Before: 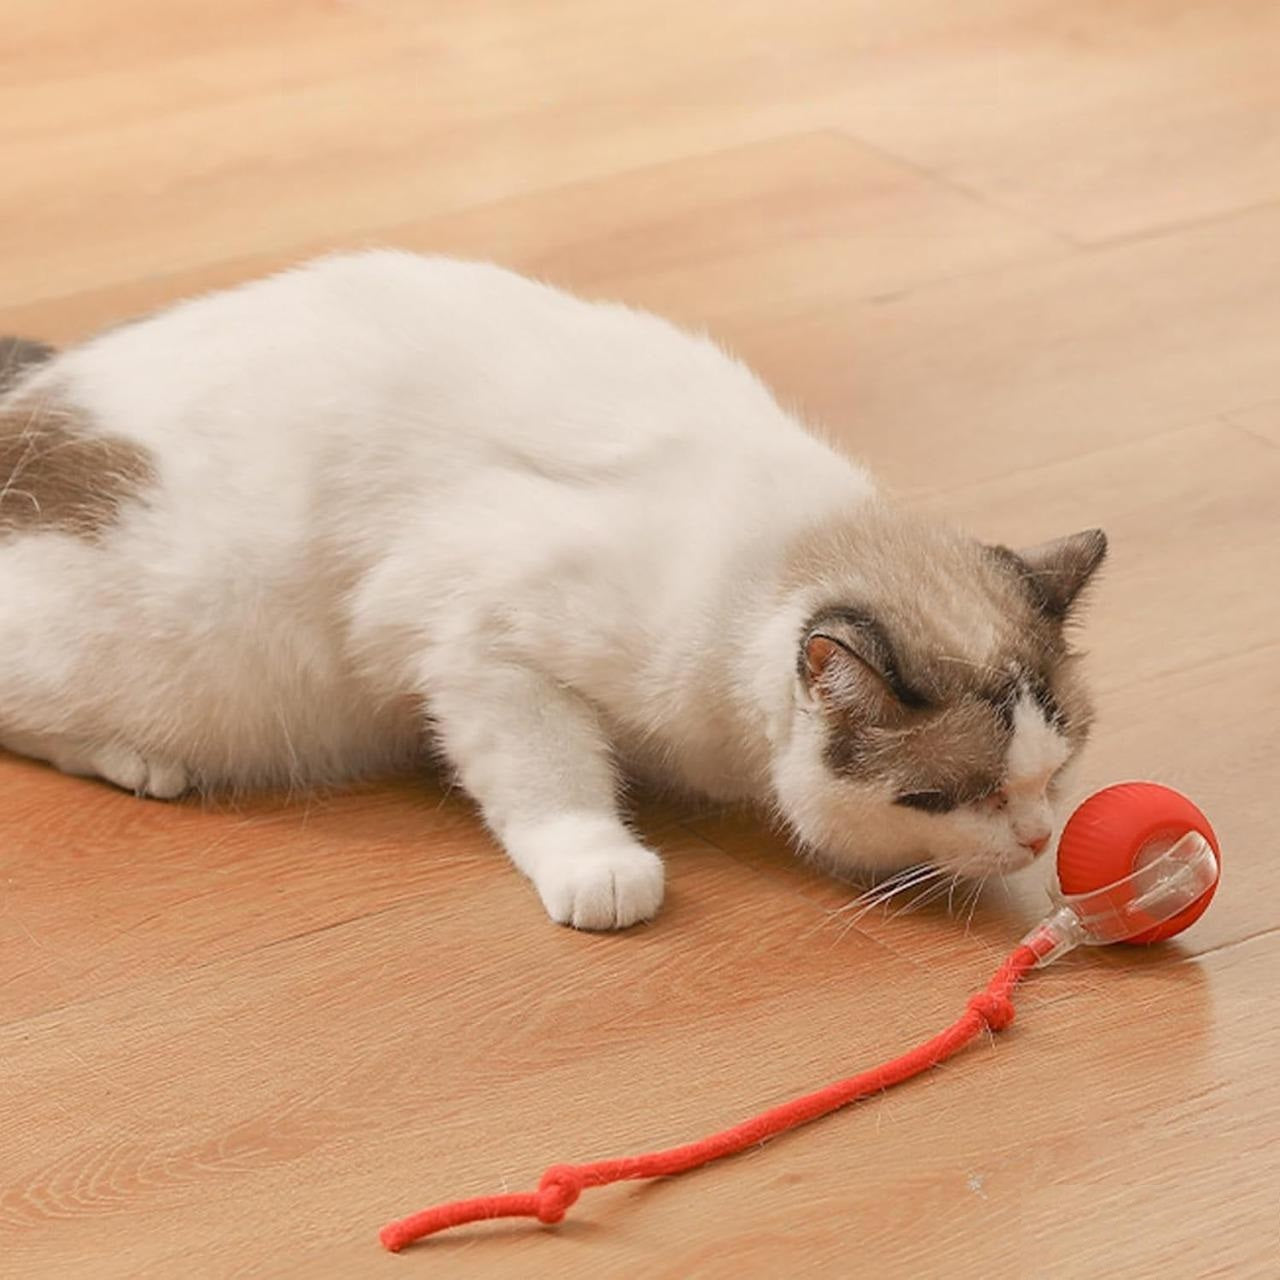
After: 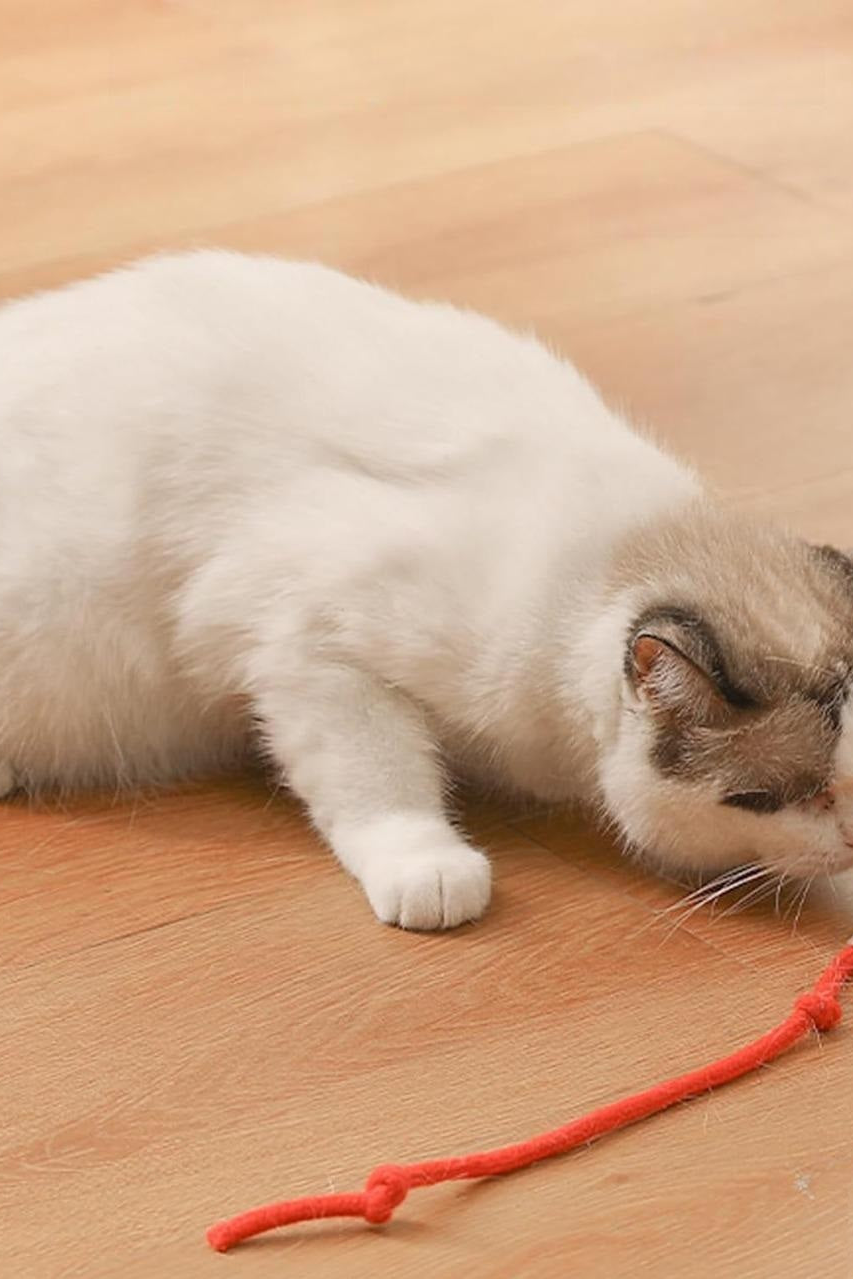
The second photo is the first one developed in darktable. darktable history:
crop and rotate: left 13.537%, right 19.796%
rgb levels: preserve colors max RGB
